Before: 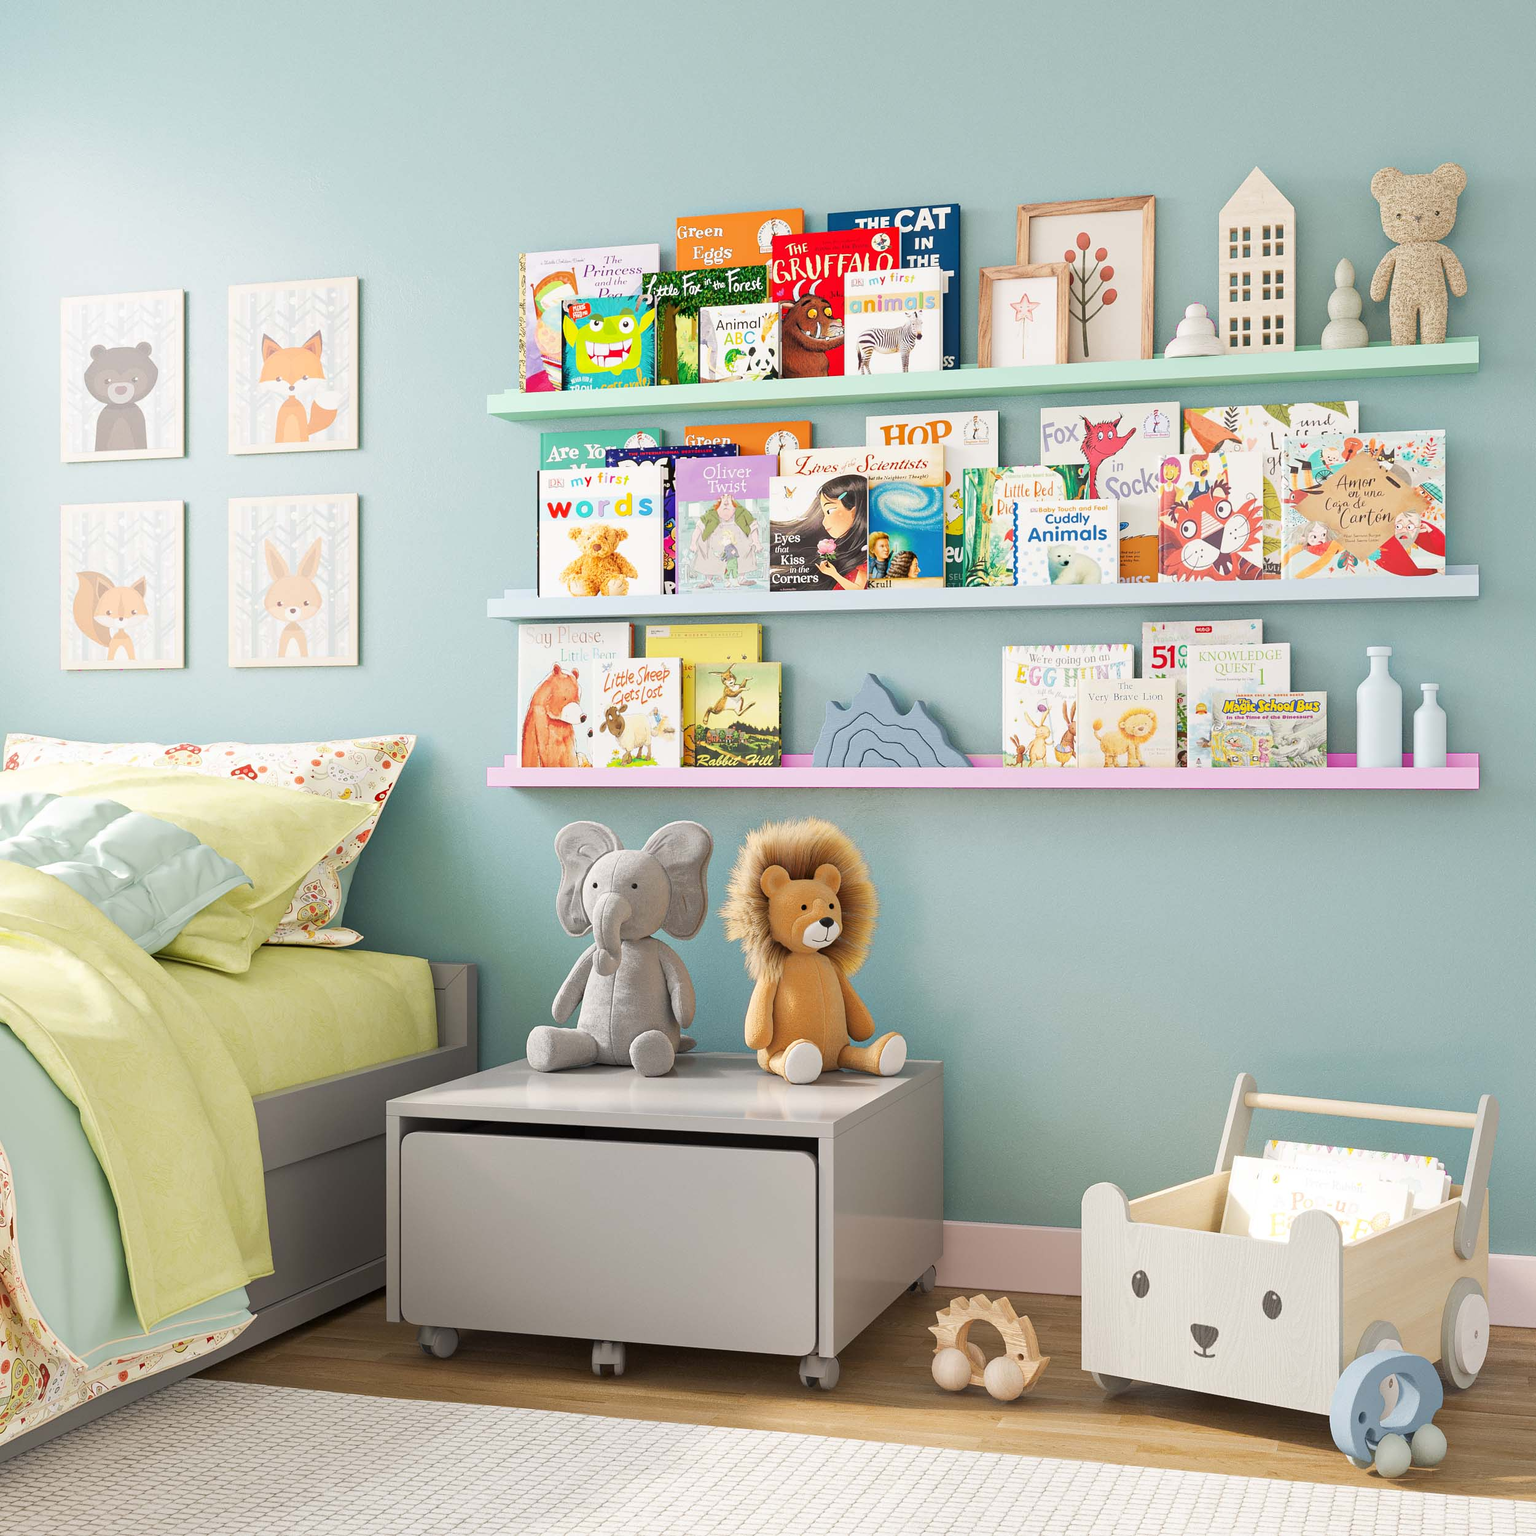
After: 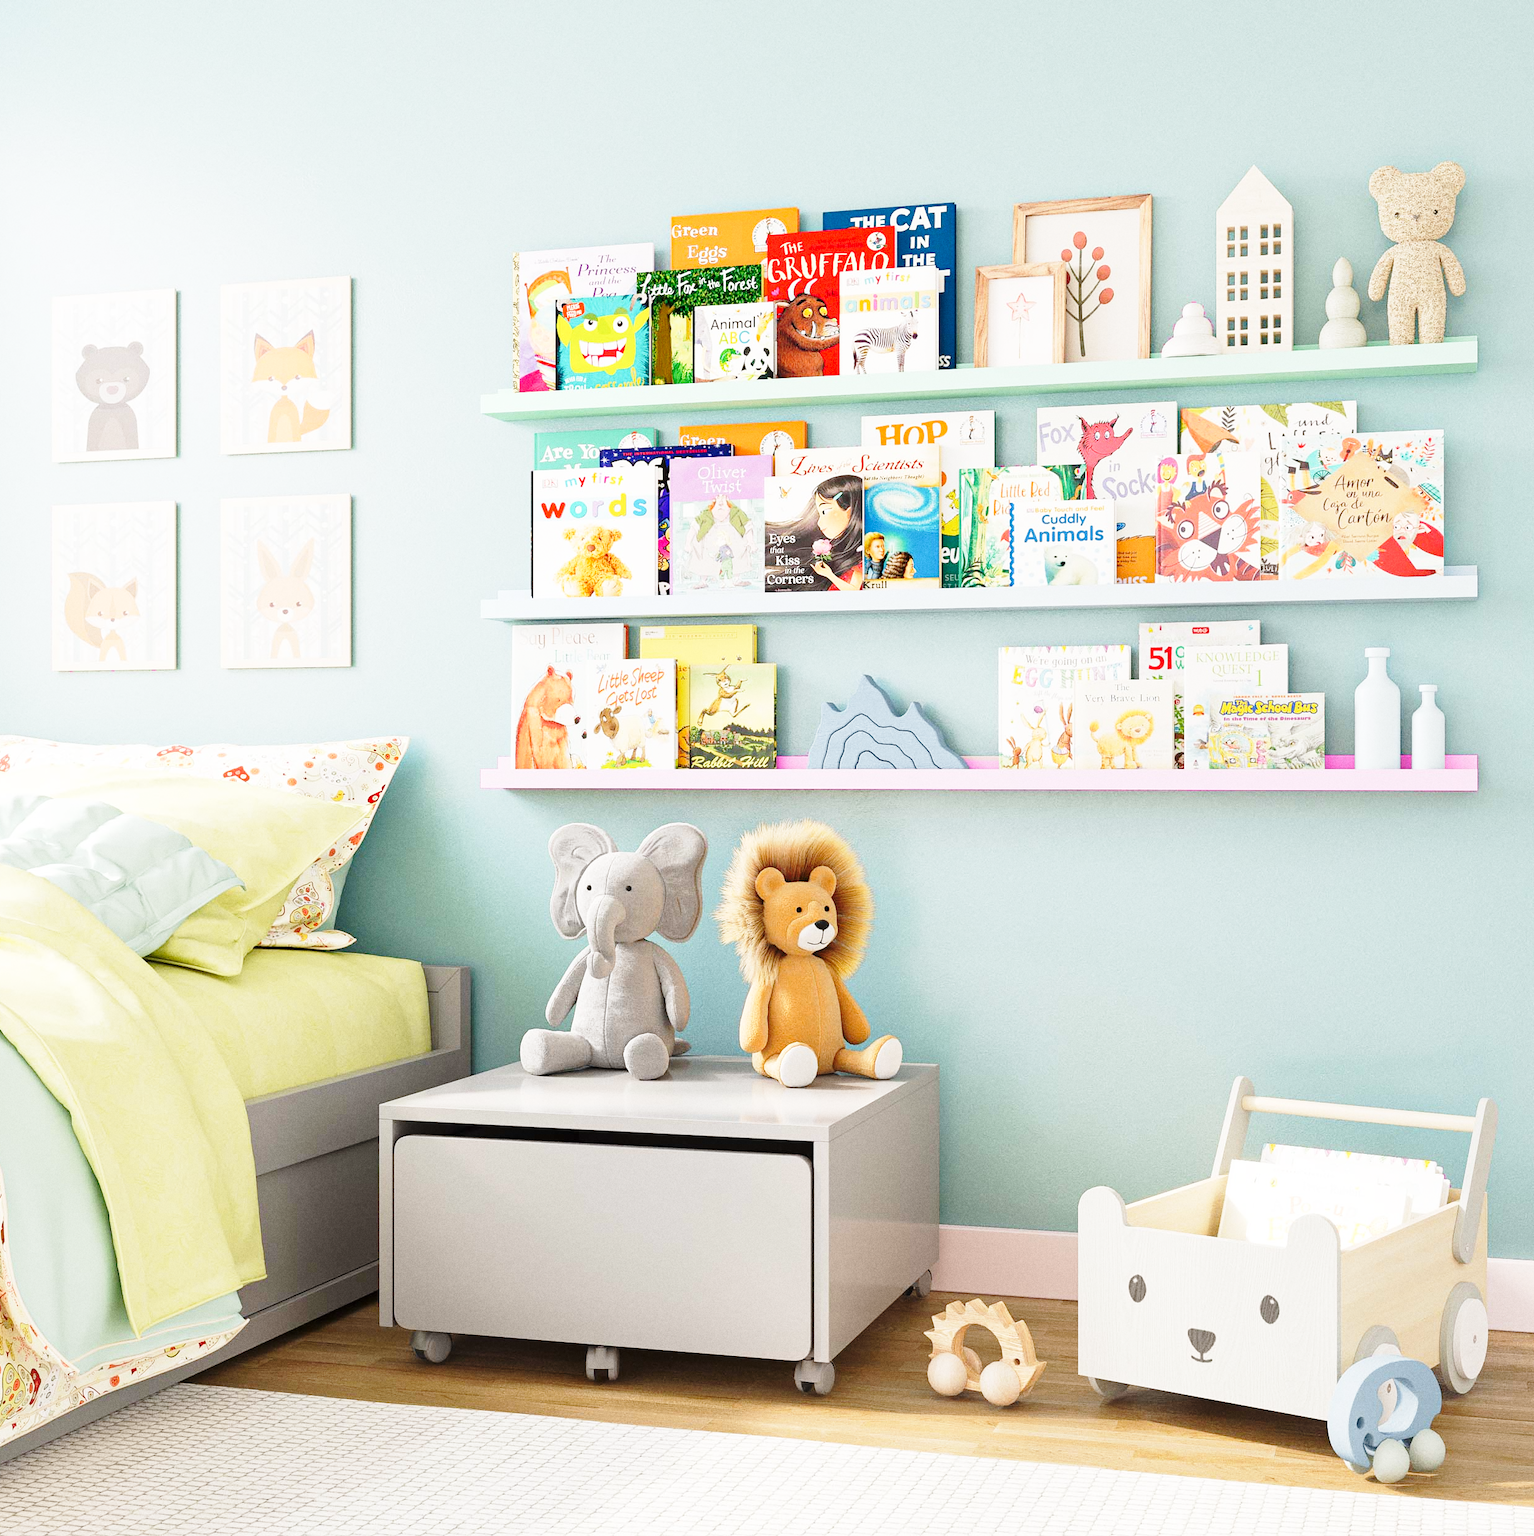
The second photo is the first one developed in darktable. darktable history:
base curve: curves: ch0 [(0, 0) (0.028, 0.03) (0.121, 0.232) (0.46, 0.748) (0.859, 0.968) (1, 1)], preserve colors none
grain: coarseness 0.09 ISO
crop and rotate: left 0.614%, top 0.179%, bottom 0.309%
